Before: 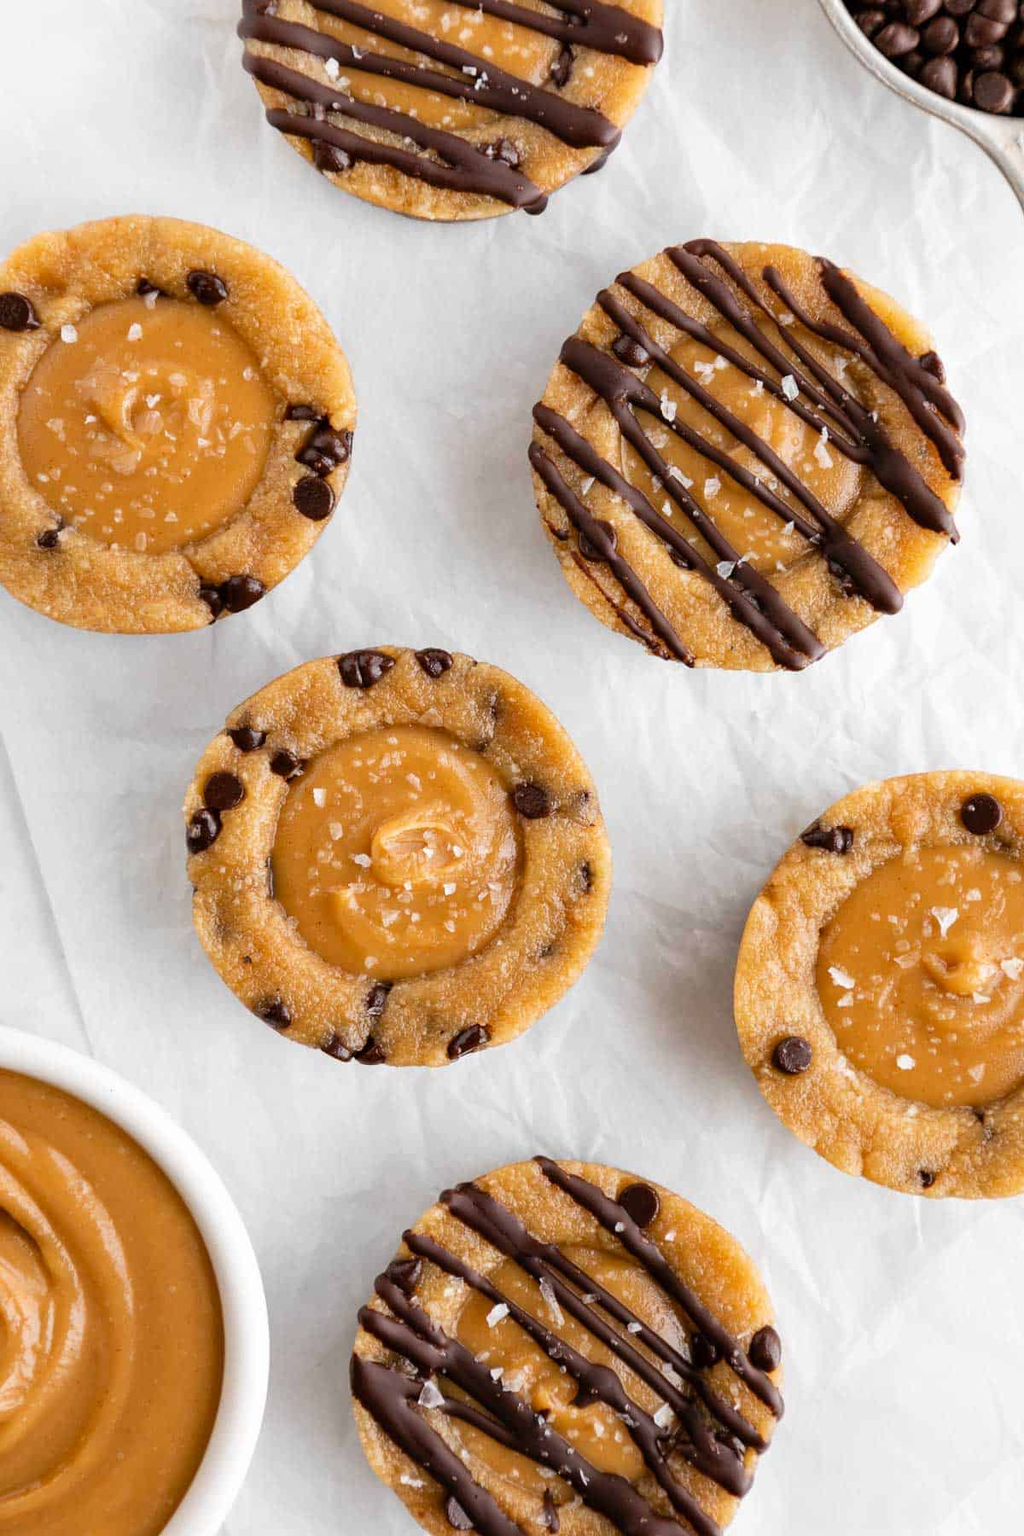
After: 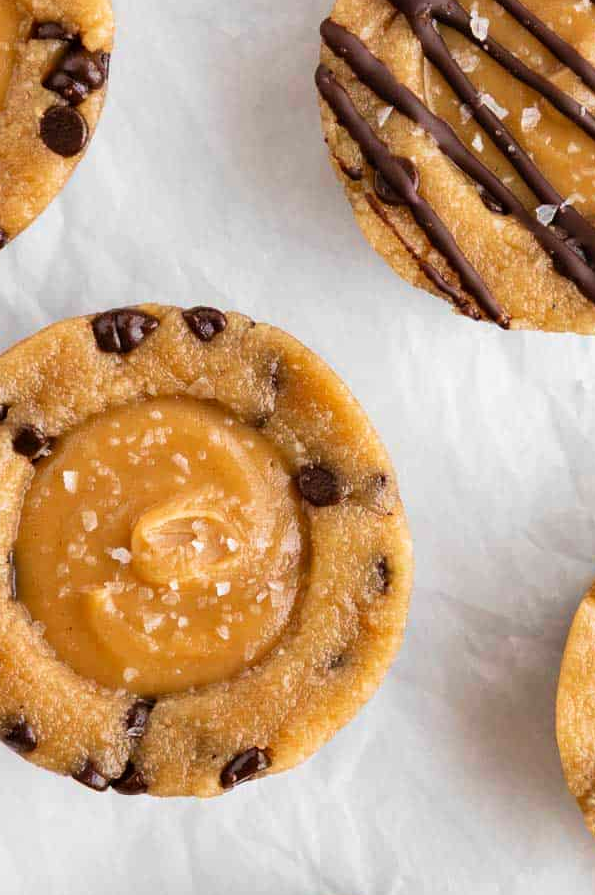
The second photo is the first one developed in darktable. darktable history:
velvia: on, module defaults
crop: left 25.34%, top 25.194%, right 25.017%, bottom 25.041%
